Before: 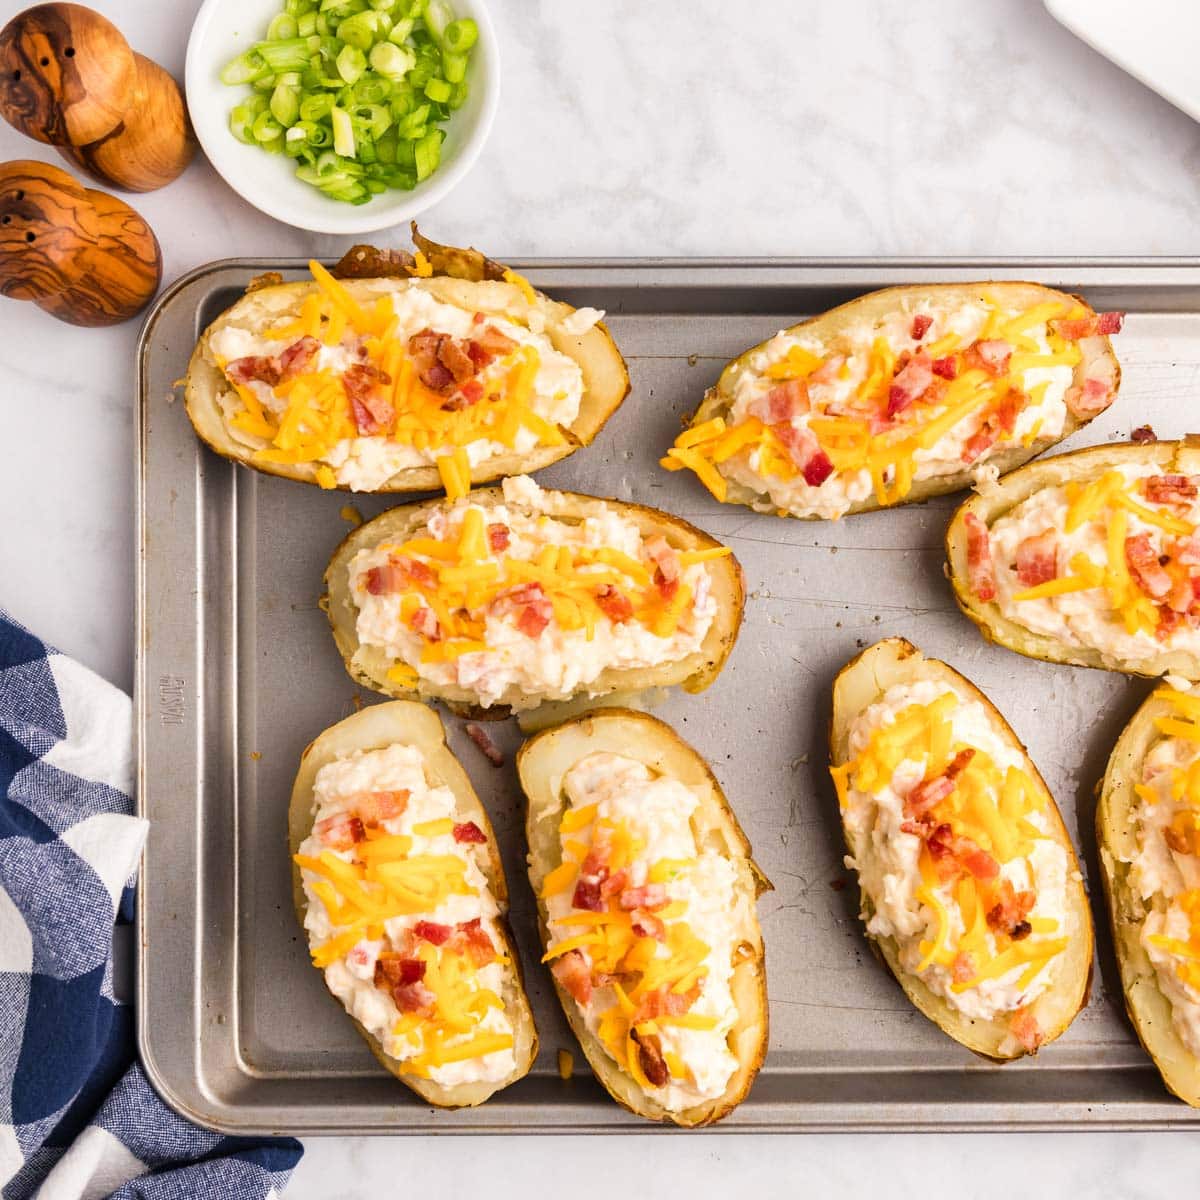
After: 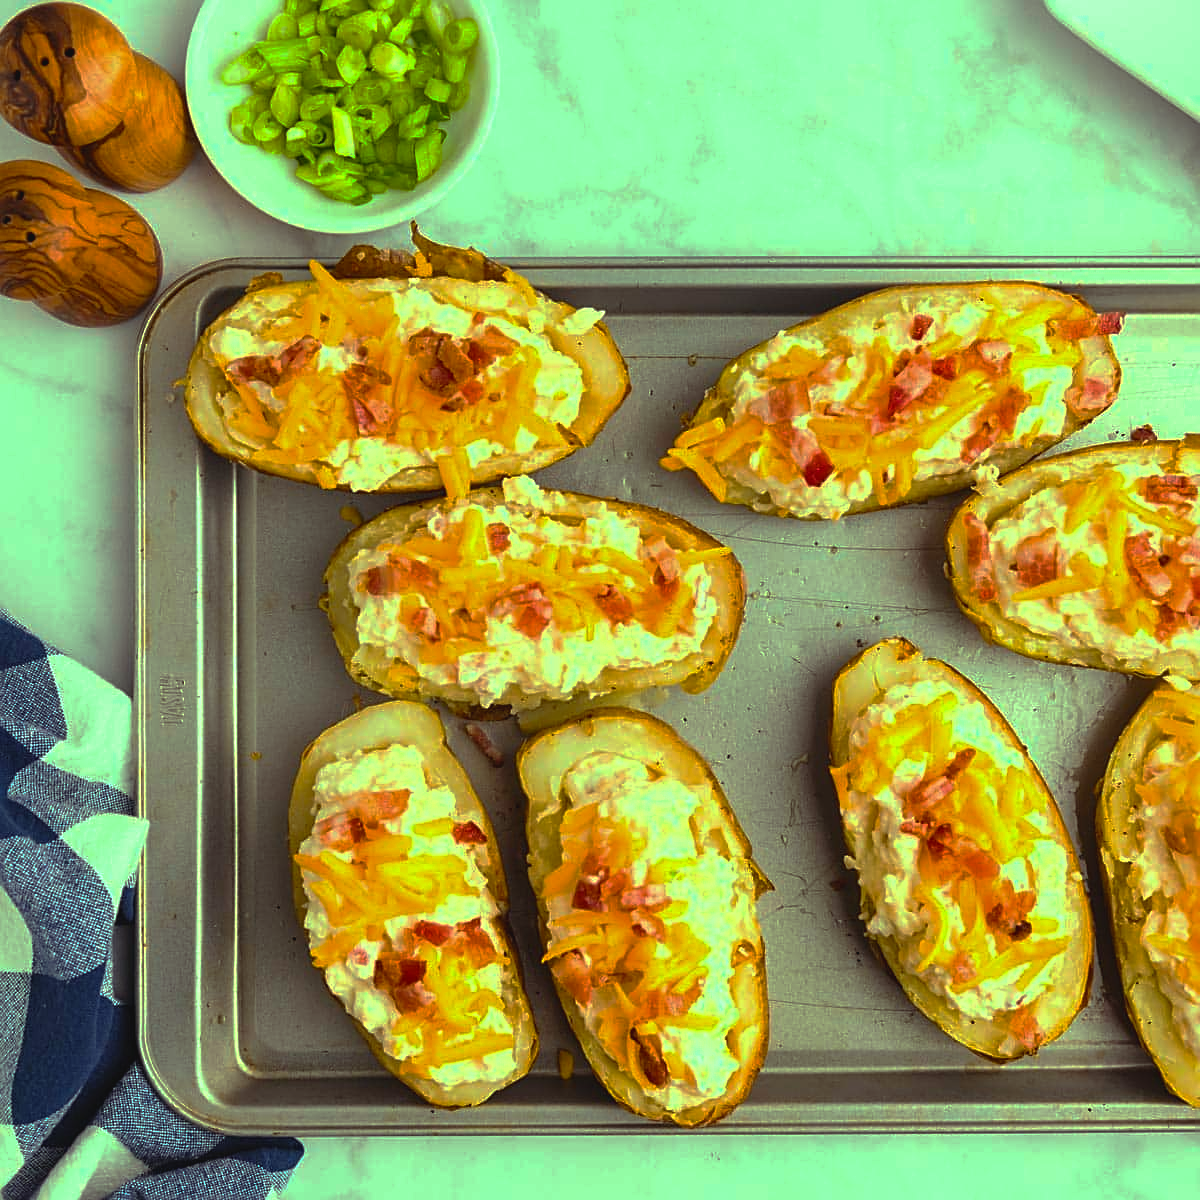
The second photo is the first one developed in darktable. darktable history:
sharpen: radius 1.964
base curve: curves: ch0 [(0, 0) (0.826, 0.587) (1, 1)], preserve colors none
color balance rgb: highlights gain › luminance 15.175%, highlights gain › chroma 6.984%, highlights gain › hue 127.38°, global offset › luminance 0.715%, perceptual saturation grading › global saturation 29.55%
